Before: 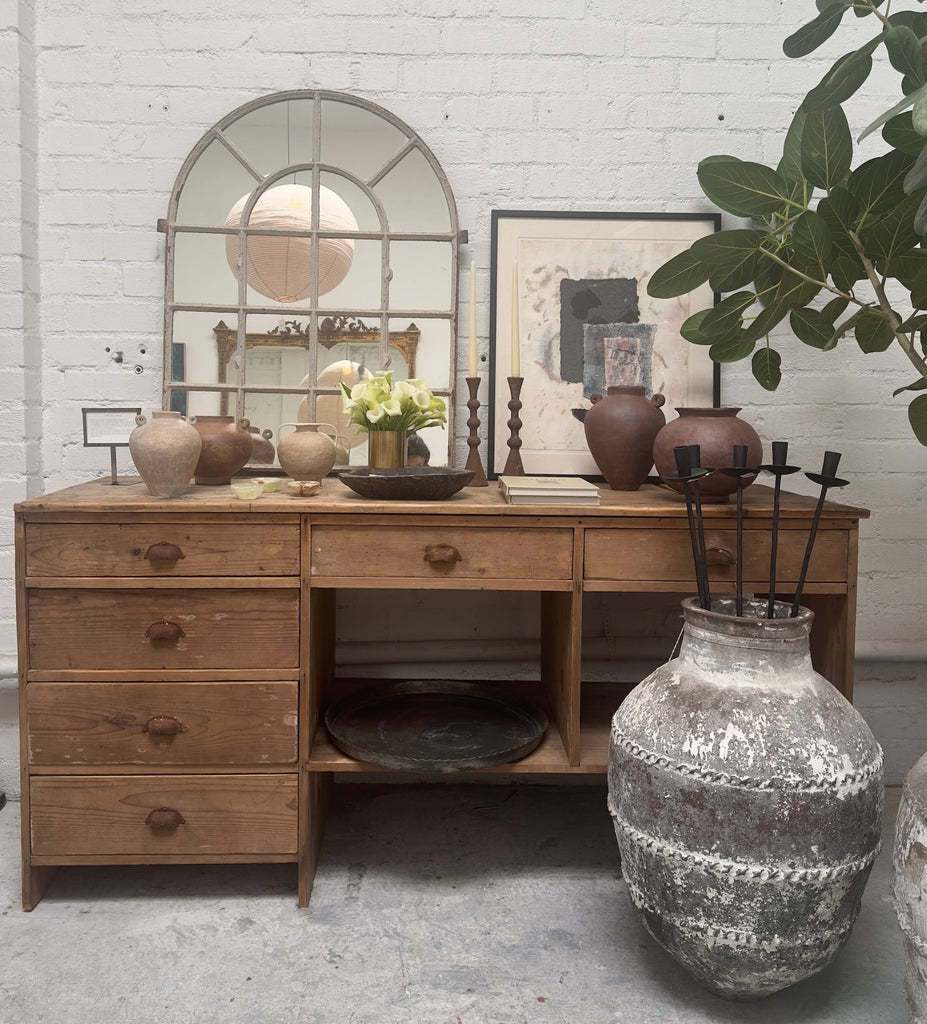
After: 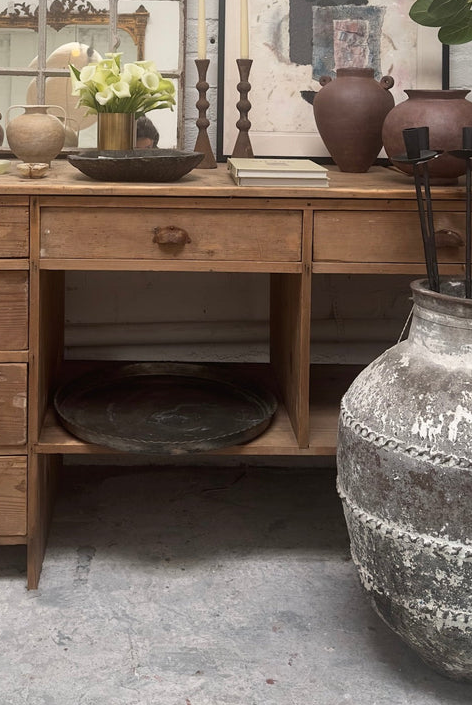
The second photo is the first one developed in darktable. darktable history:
rotate and perspective: automatic cropping off
crop and rotate: left 29.237%, top 31.152%, right 19.807%
